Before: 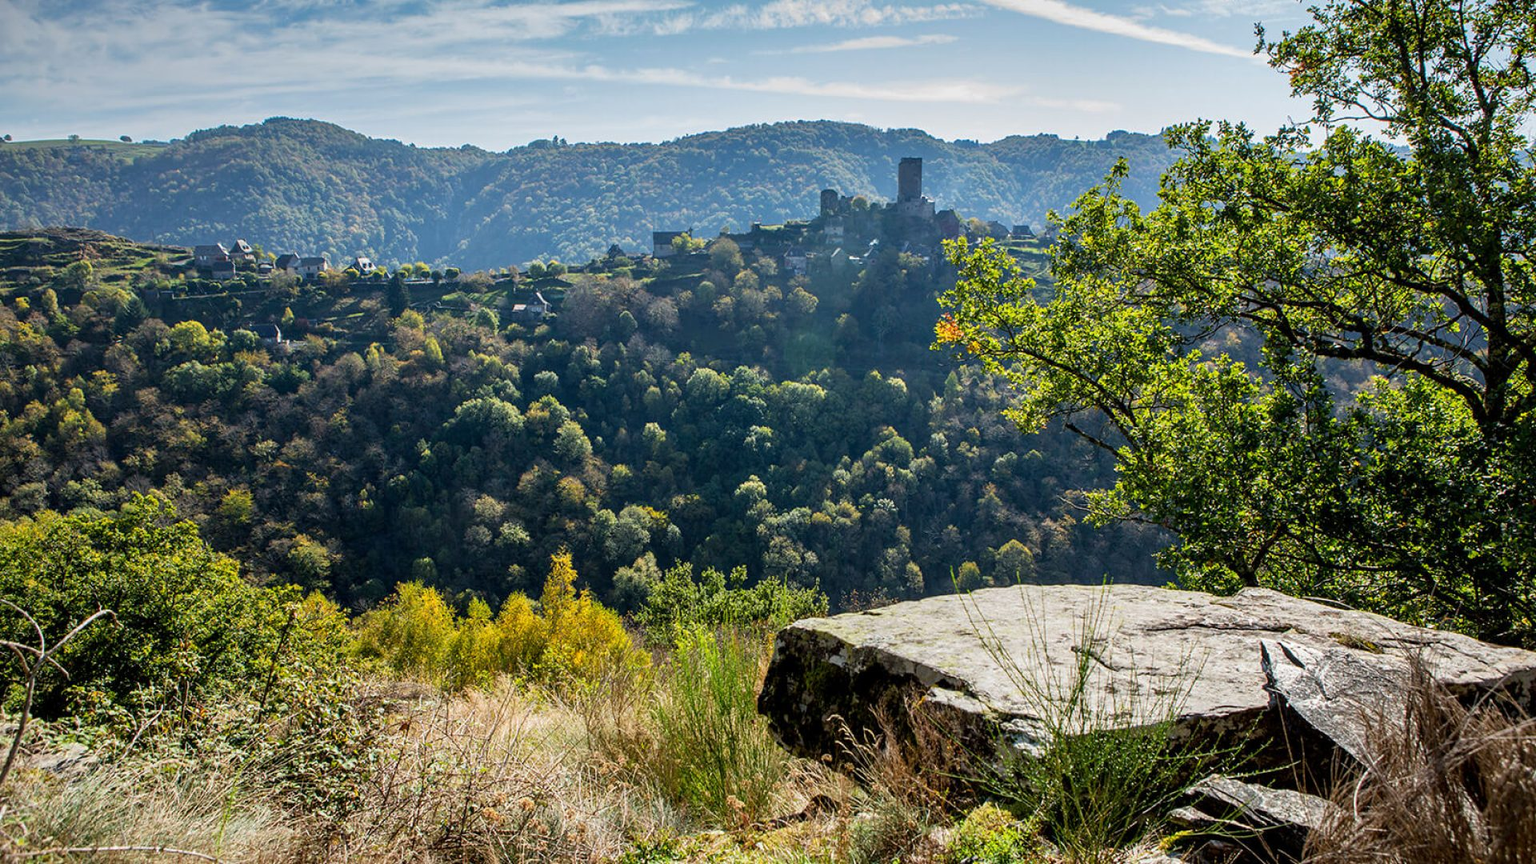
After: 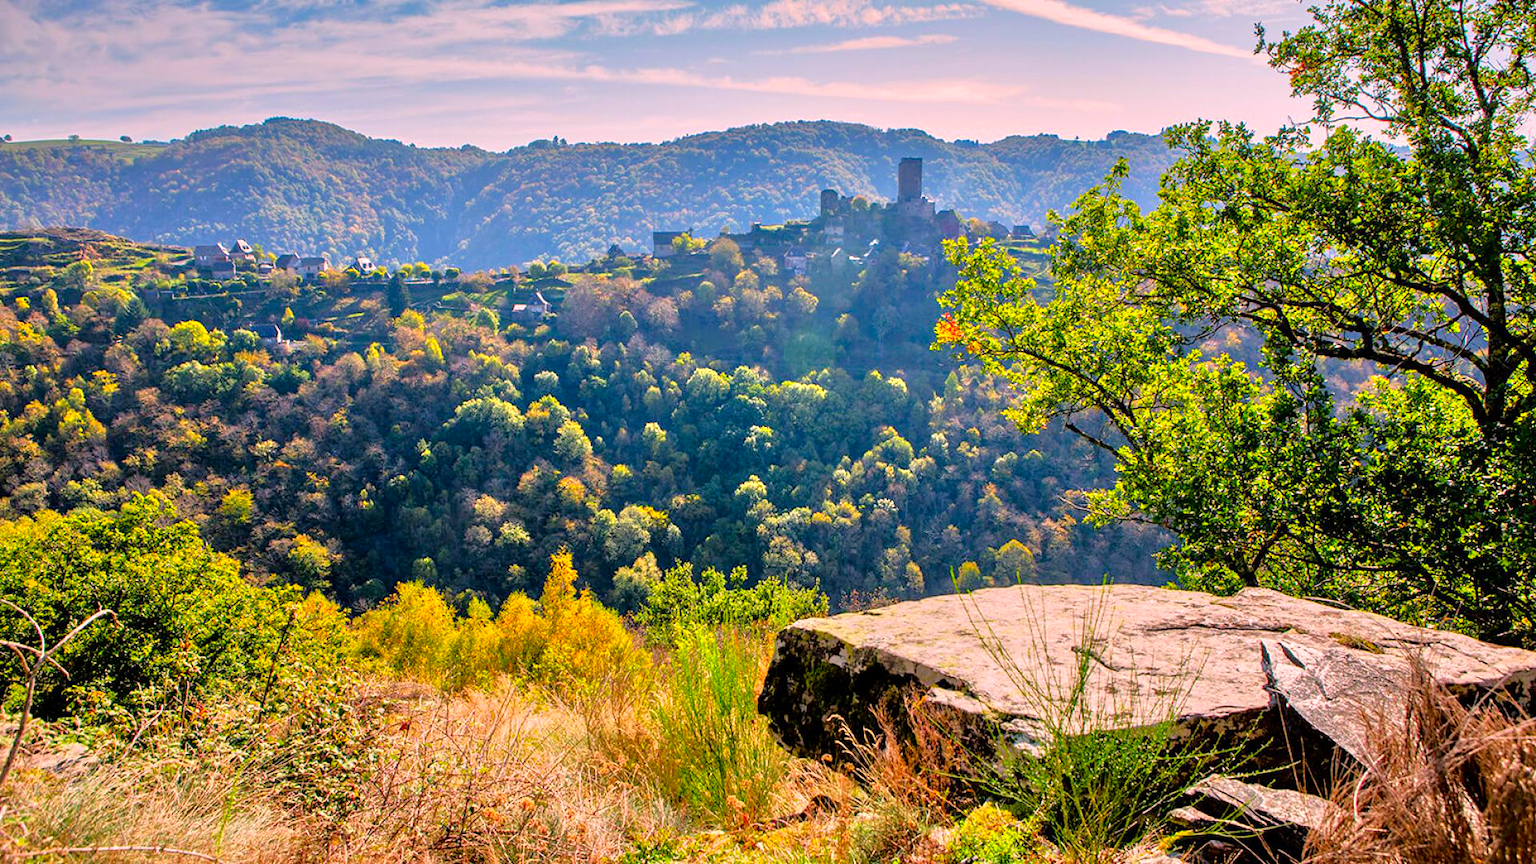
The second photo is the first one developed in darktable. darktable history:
tone equalizer: -7 EV 0.15 EV, -6 EV 0.6 EV, -5 EV 1.15 EV, -4 EV 1.33 EV, -3 EV 1.15 EV, -2 EV 0.6 EV, -1 EV 0.15 EV, mask exposure compensation -0.5 EV
color correction: highlights a* 12.23, highlights b* 5.41
color contrast: green-magenta contrast 1.69, blue-yellow contrast 1.49
